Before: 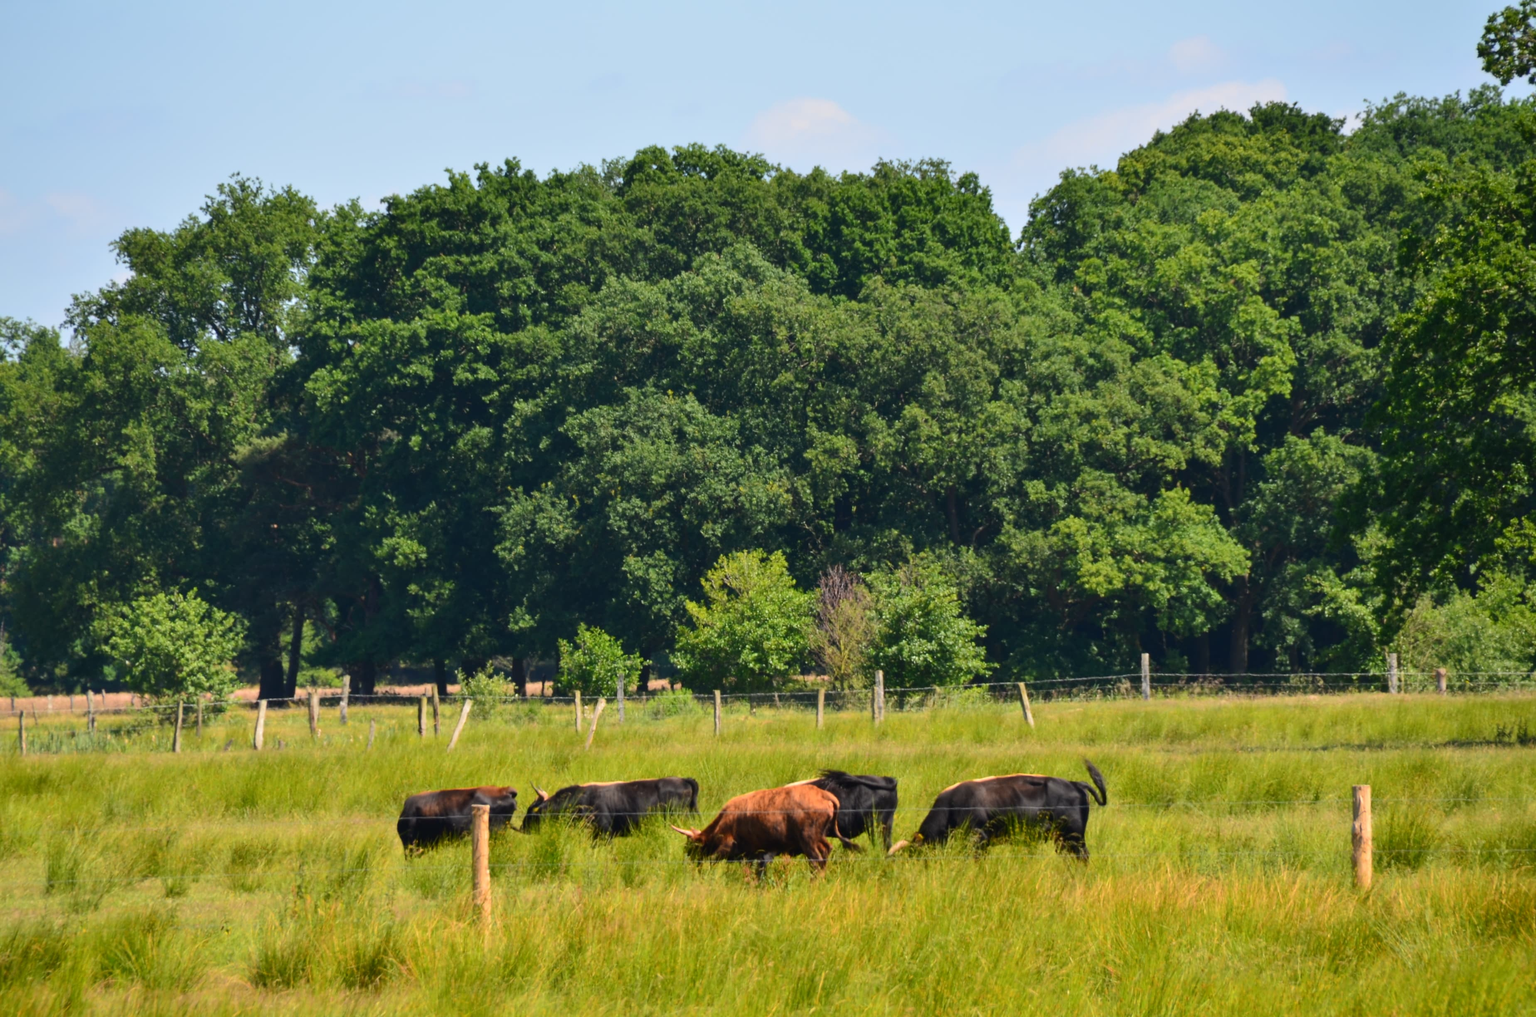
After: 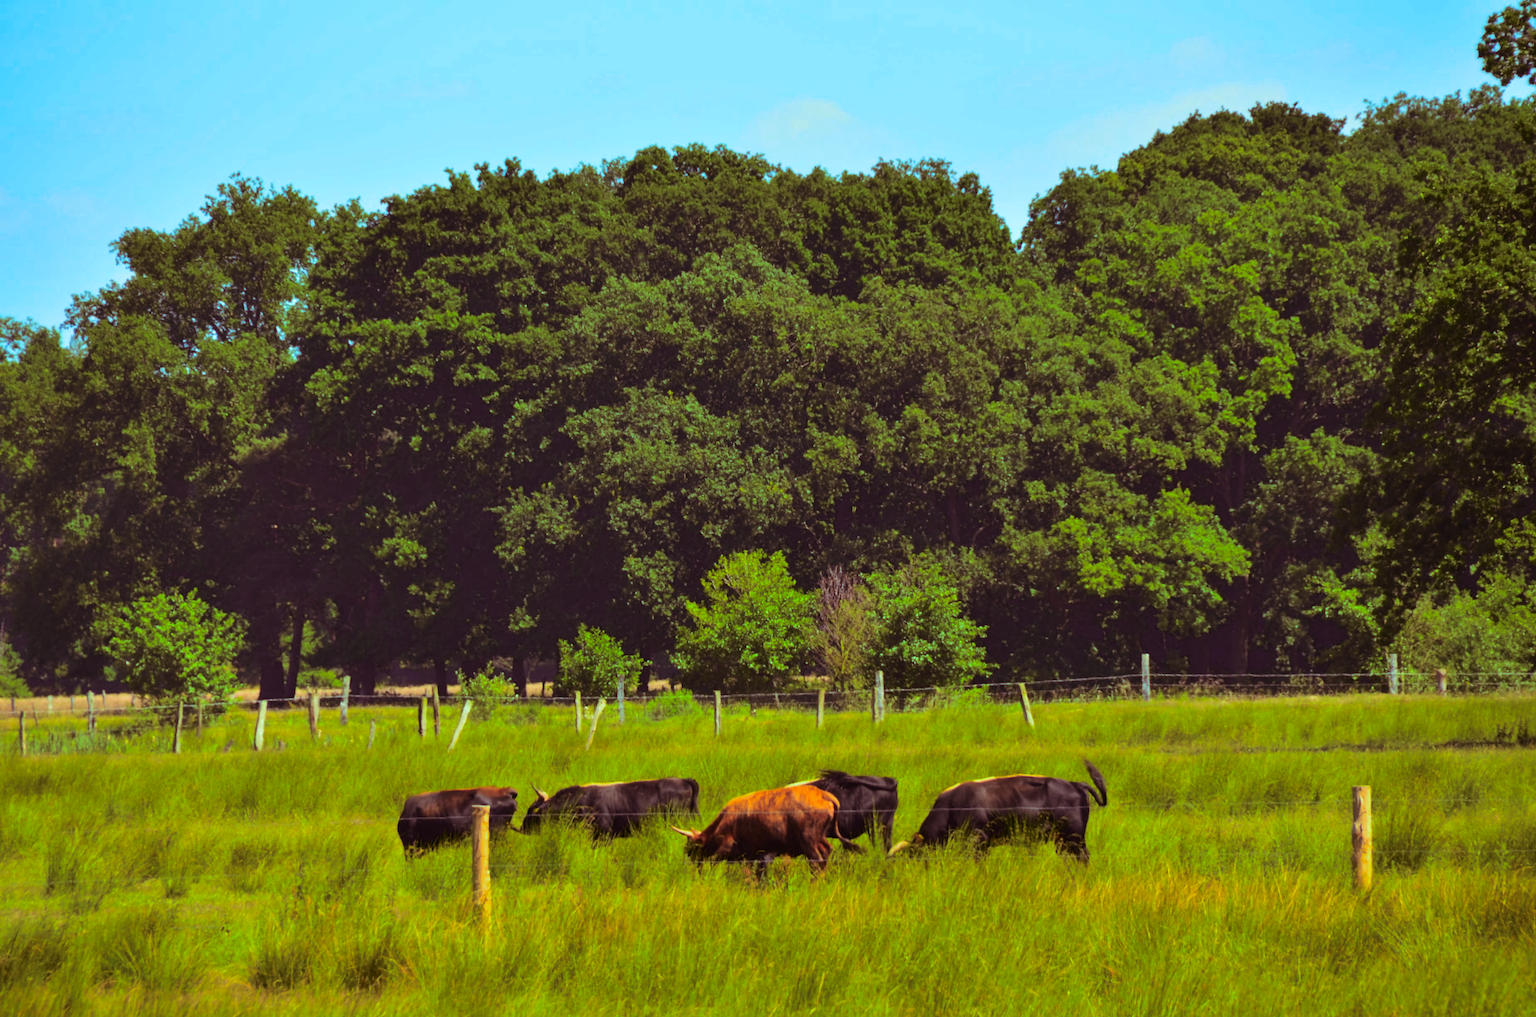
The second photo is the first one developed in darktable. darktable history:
color correction: highlights a* -10.77, highlights b* 9.8, saturation 1.72
split-toning: shadows › hue 360°
white balance: red 0.924, blue 1.095
